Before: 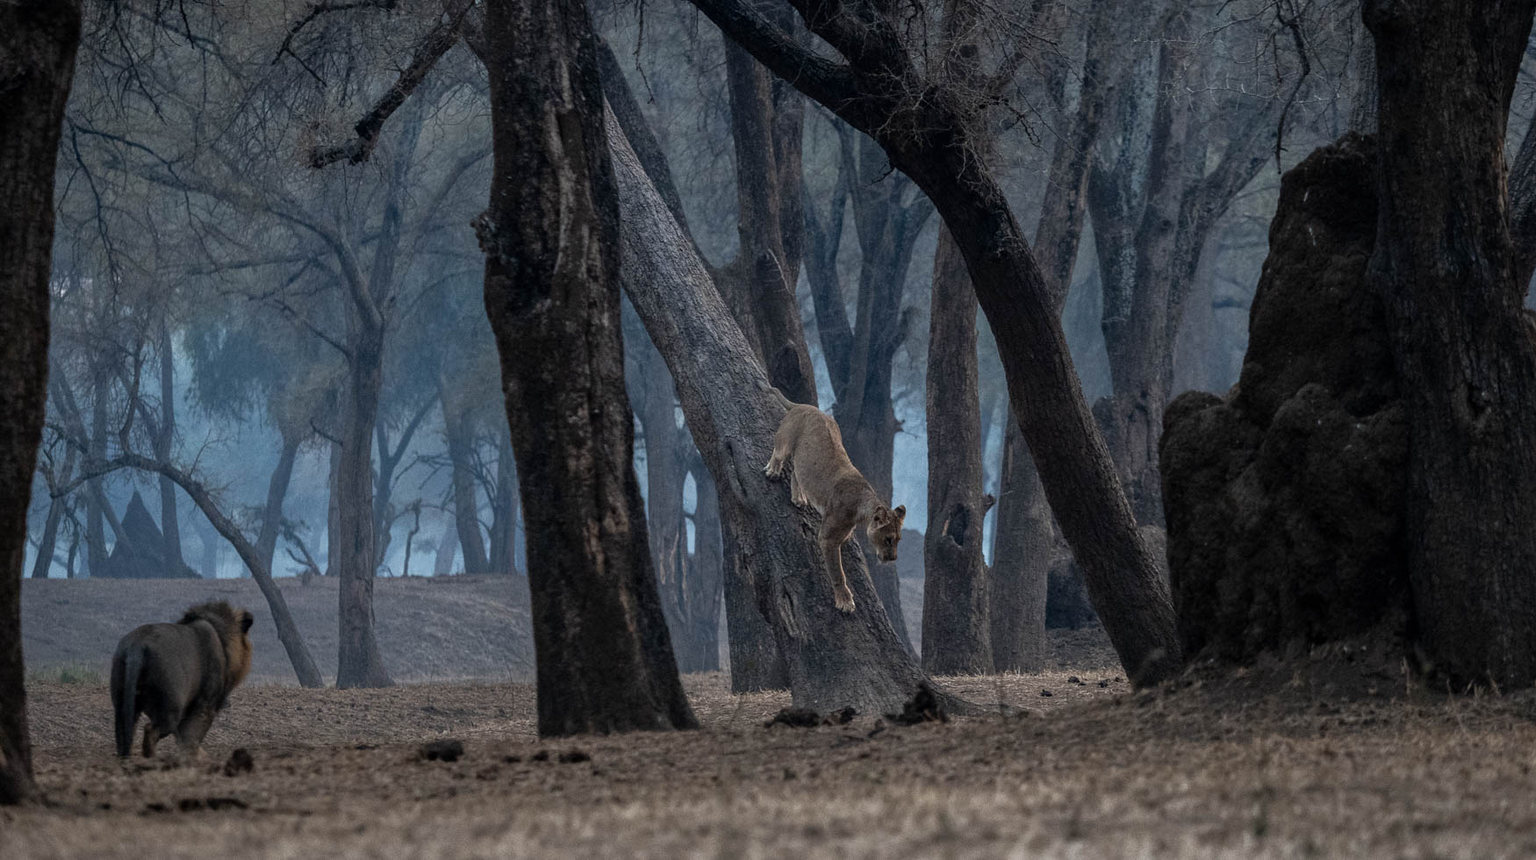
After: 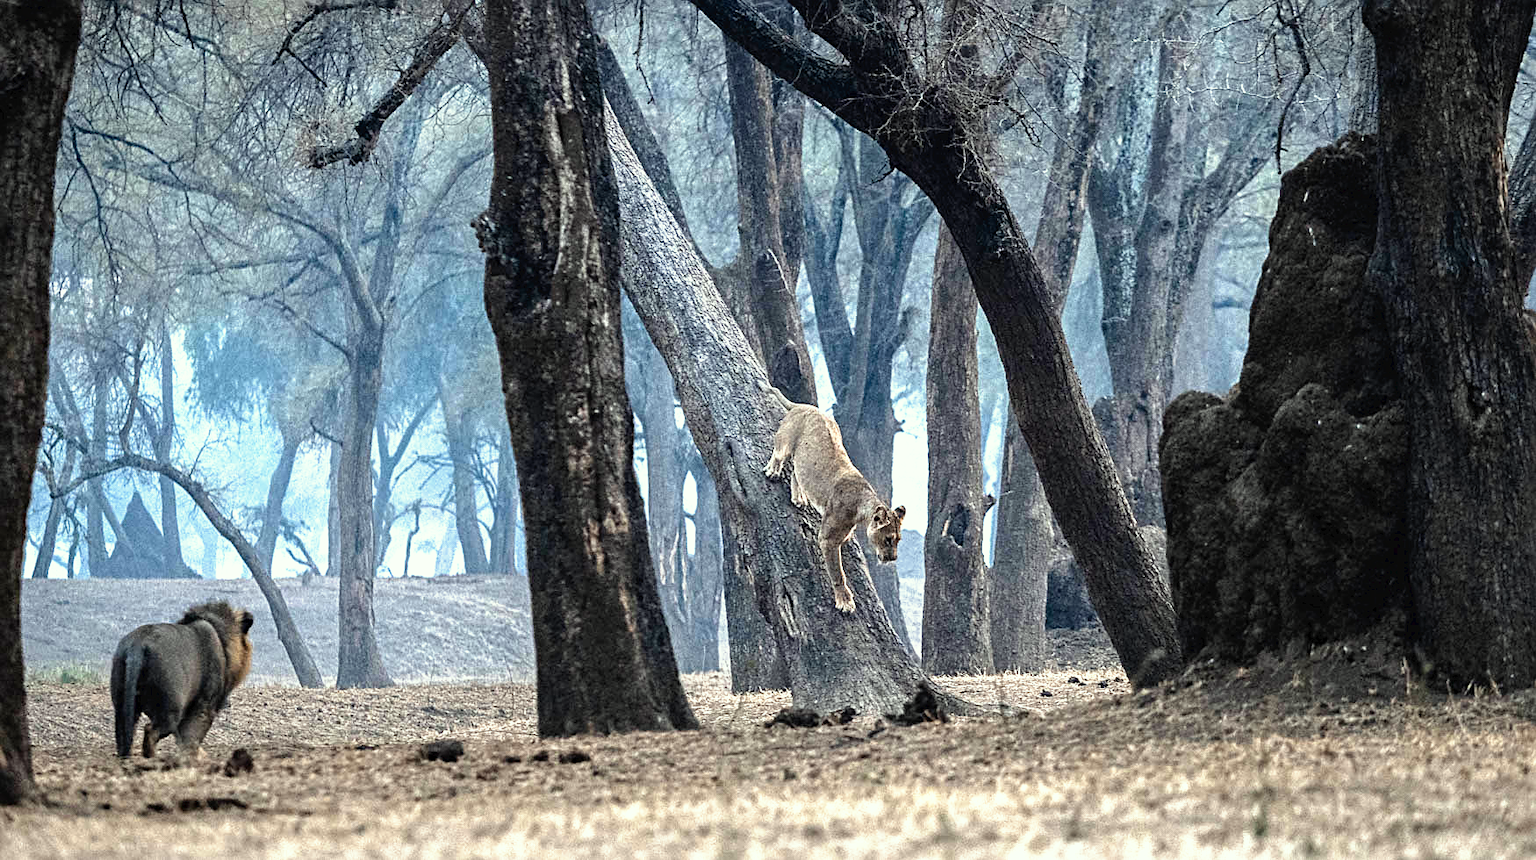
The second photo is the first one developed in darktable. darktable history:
color correction: highlights a* -4.57, highlights b* 5.03, saturation 0.945
exposure: exposure 1.153 EV, compensate highlight preservation false
sharpen: radius 2.743
tone curve: curves: ch0 [(0, 0) (0.003, 0.028) (0.011, 0.028) (0.025, 0.026) (0.044, 0.036) (0.069, 0.06) (0.1, 0.101) (0.136, 0.15) (0.177, 0.203) (0.224, 0.271) (0.277, 0.345) (0.335, 0.422) (0.399, 0.515) (0.468, 0.611) (0.543, 0.716) (0.623, 0.826) (0.709, 0.942) (0.801, 0.992) (0.898, 1) (1, 1)], preserve colors none
